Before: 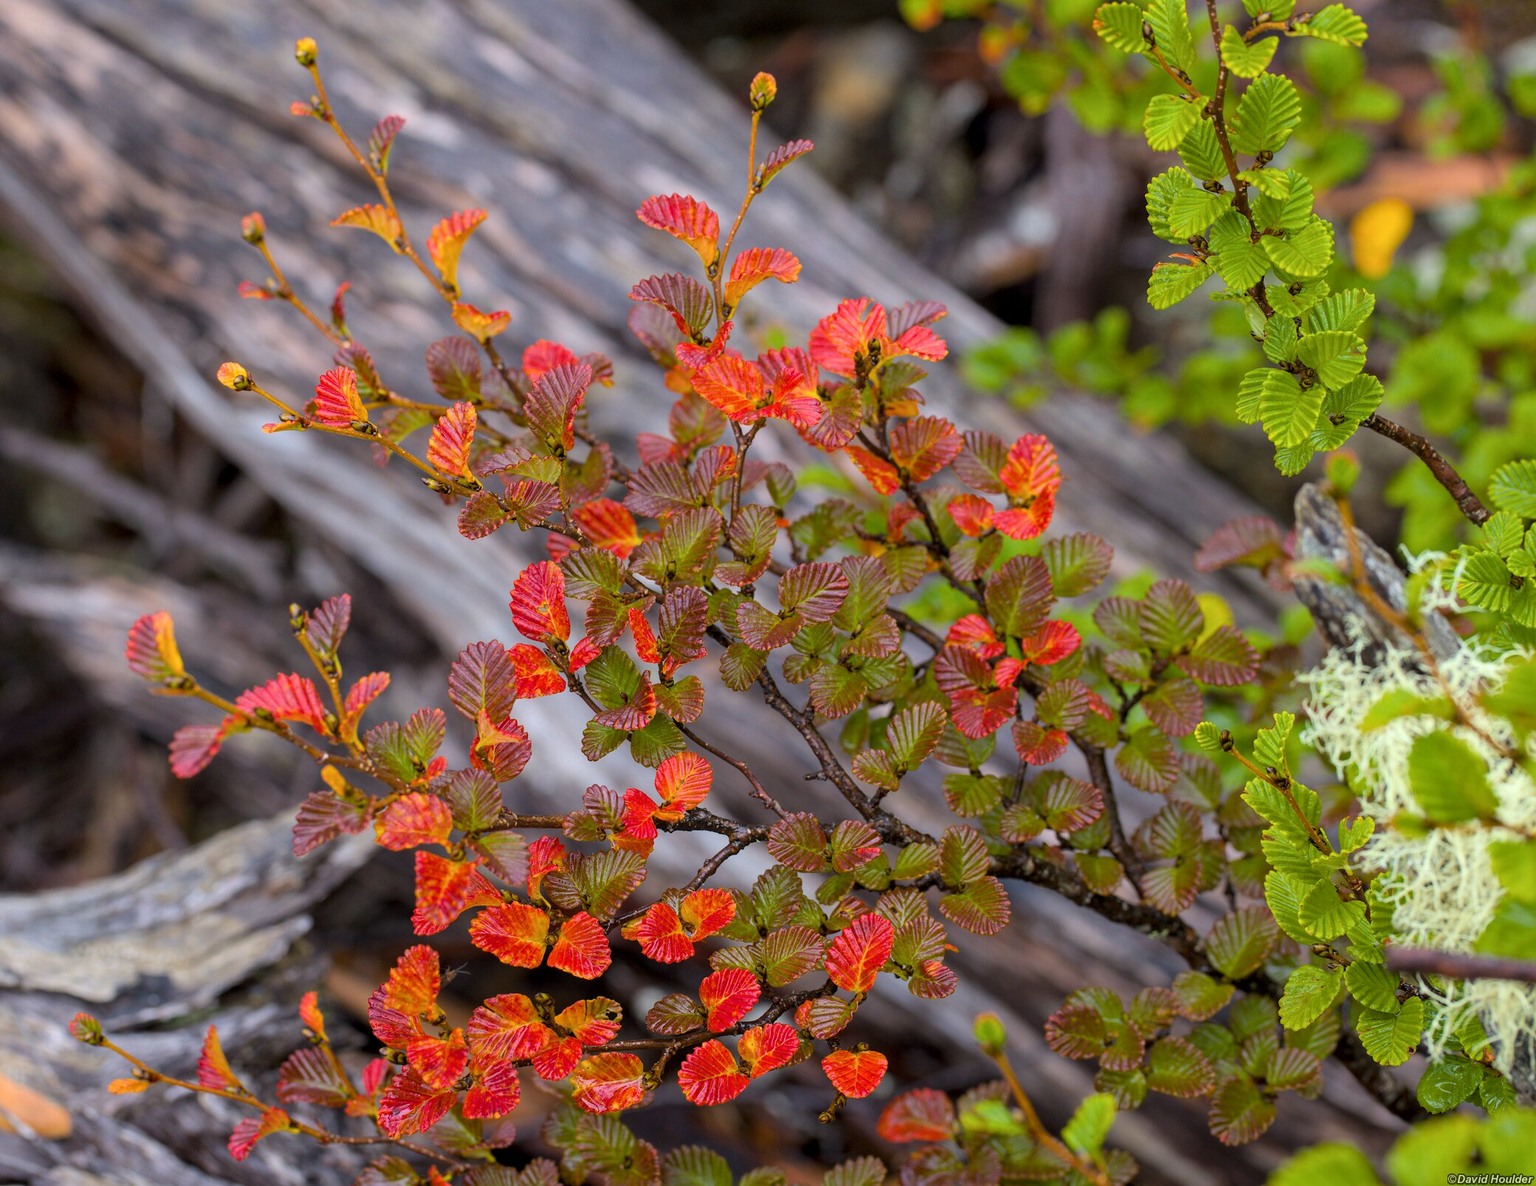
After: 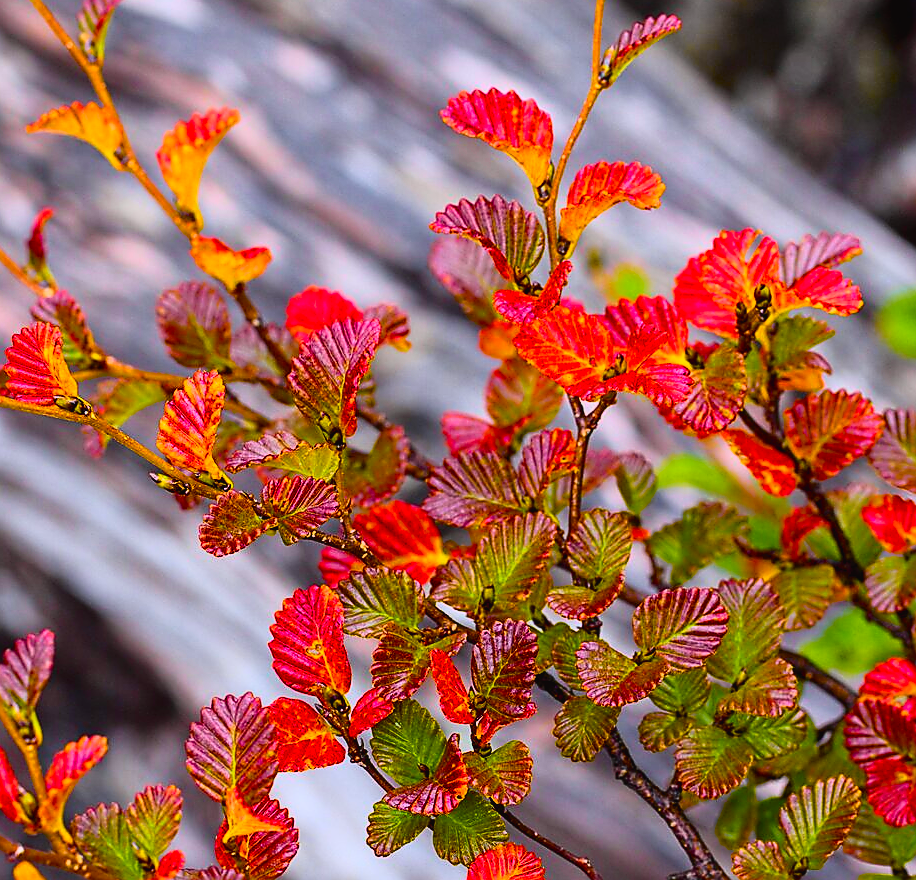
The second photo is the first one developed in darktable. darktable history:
color balance rgb: perceptual saturation grading › global saturation 40%, global vibrance 15%
white balance: red 0.986, blue 1.01
tone curve: curves: ch0 [(0, 0.023) (0.132, 0.075) (0.256, 0.2) (0.463, 0.494) (0.699, 0.816) (0.813, 0.898) (1, 0.943)]; ch1 [(0, 0) (0.32, 0.306) (0.441, 0.41) (0.476, 0.466) (0.498, 0.5) (0.518, 0.519) (0.546, 0.571) (0.604, 0.651) (0.733, 0.817) (1, 1)]; ch2 [(0, 0) (0.312, 0.313) (0.431, 0.425) (0.483, 0.477) (0.503, 0.503) (0.526, 0.507) (0.564, 0.575) (0.614, 0.695) (0.713, 0.767) (0.985, 0.966)], color space Lab, independent channels
crop: left 20.248%, top 10.86%, right 35.675%, bottom 34.321%
sharpen: radius 1.4, amount 1.25, threshold 0.7
